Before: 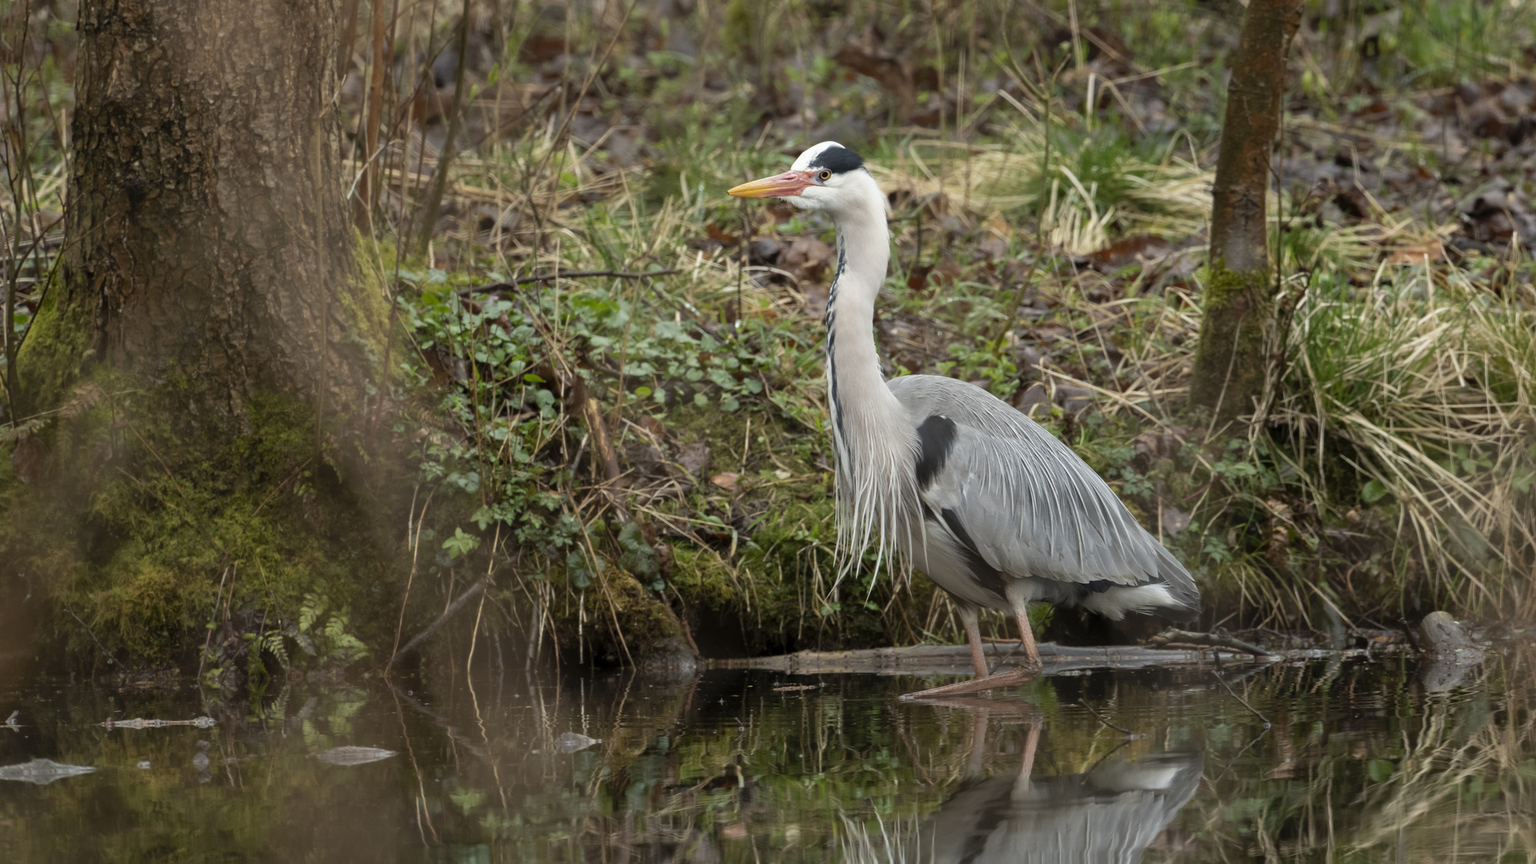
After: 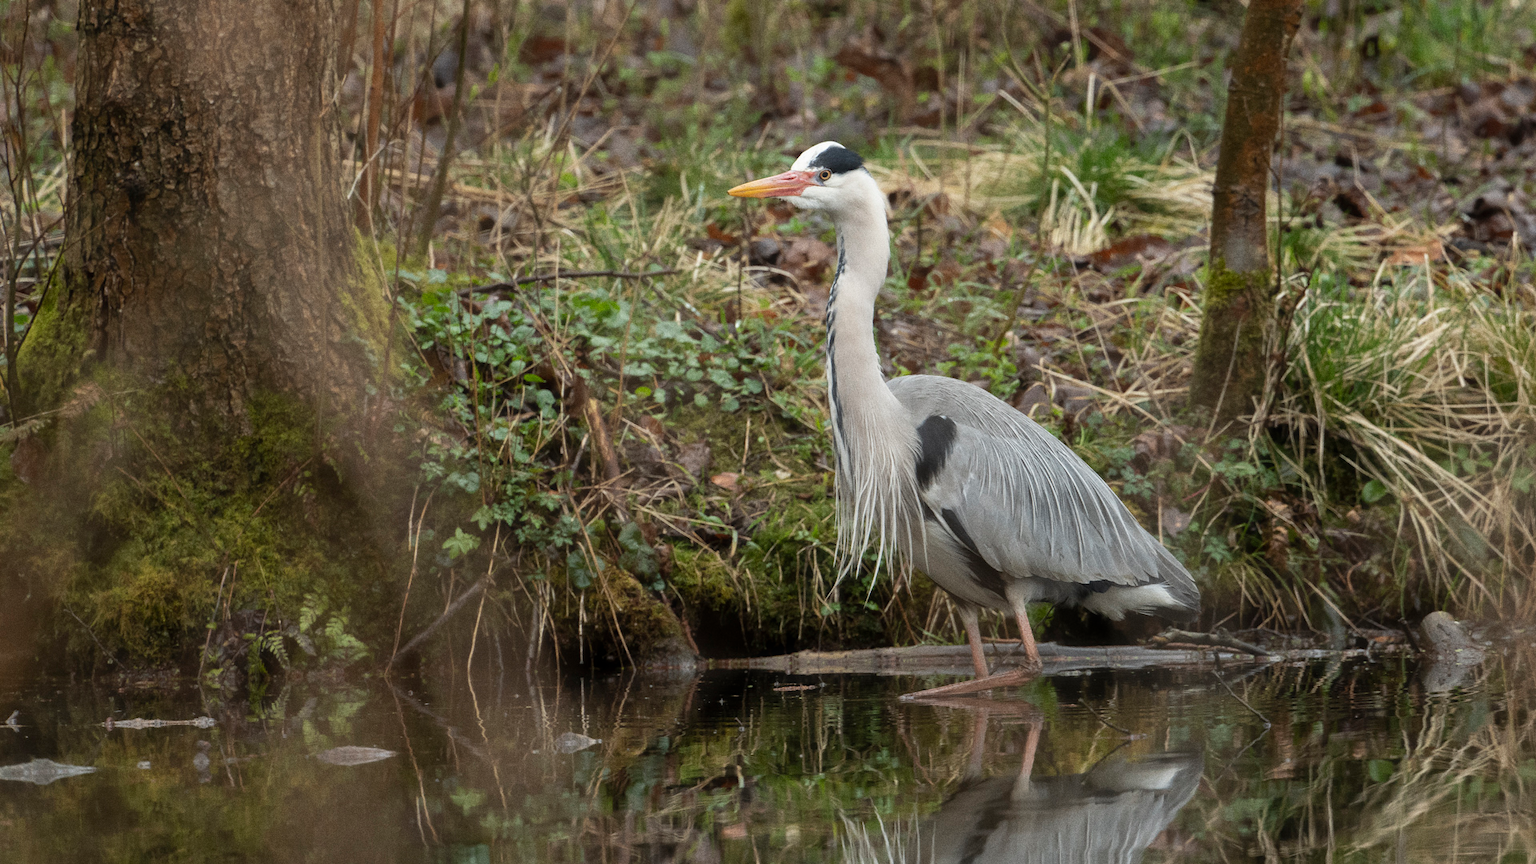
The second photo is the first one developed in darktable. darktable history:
grain: coarseness 0.47 ISO
haze removal: strength -0.05
